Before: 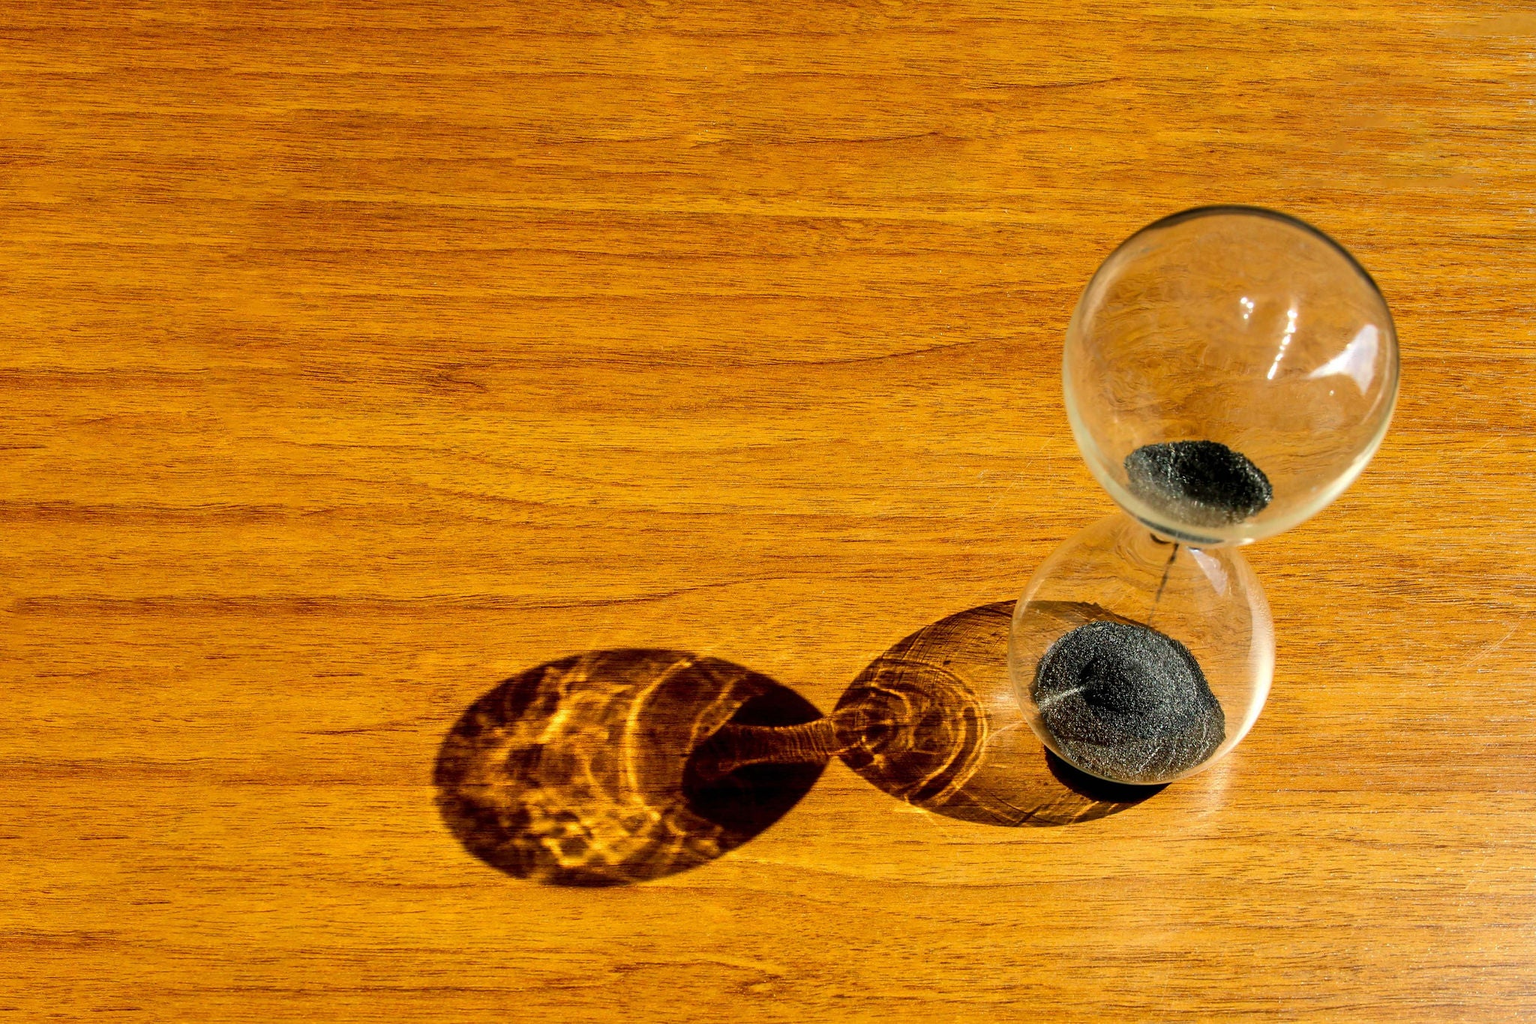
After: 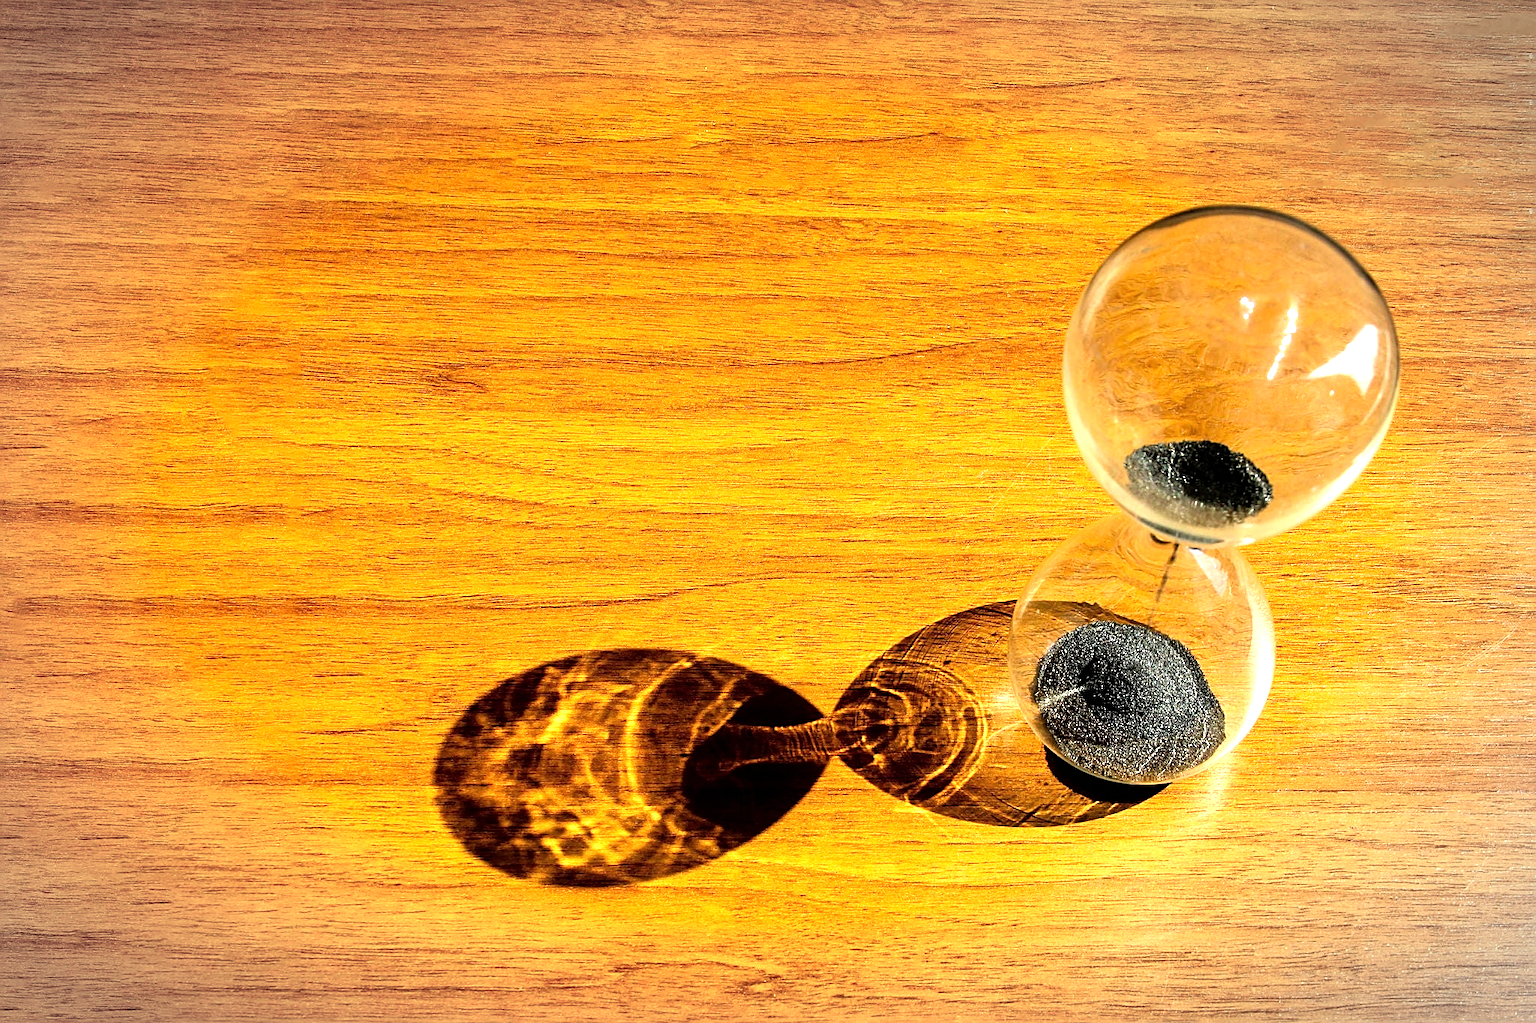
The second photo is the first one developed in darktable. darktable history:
sharpen: on, module defaults
tone equalizer: -8 EV -1.09 EV, -7 EV -1.05 EV, -6 EV -0.902 EV, -5 EV -0.612 EV, -3 EV 0.594 EV, -2 EV 0.844 EV, -1 EV 1 EV, +0 EV 1.08 EV, mask exposure compensation -0.496 EV
vignetting: automatic ratio true
